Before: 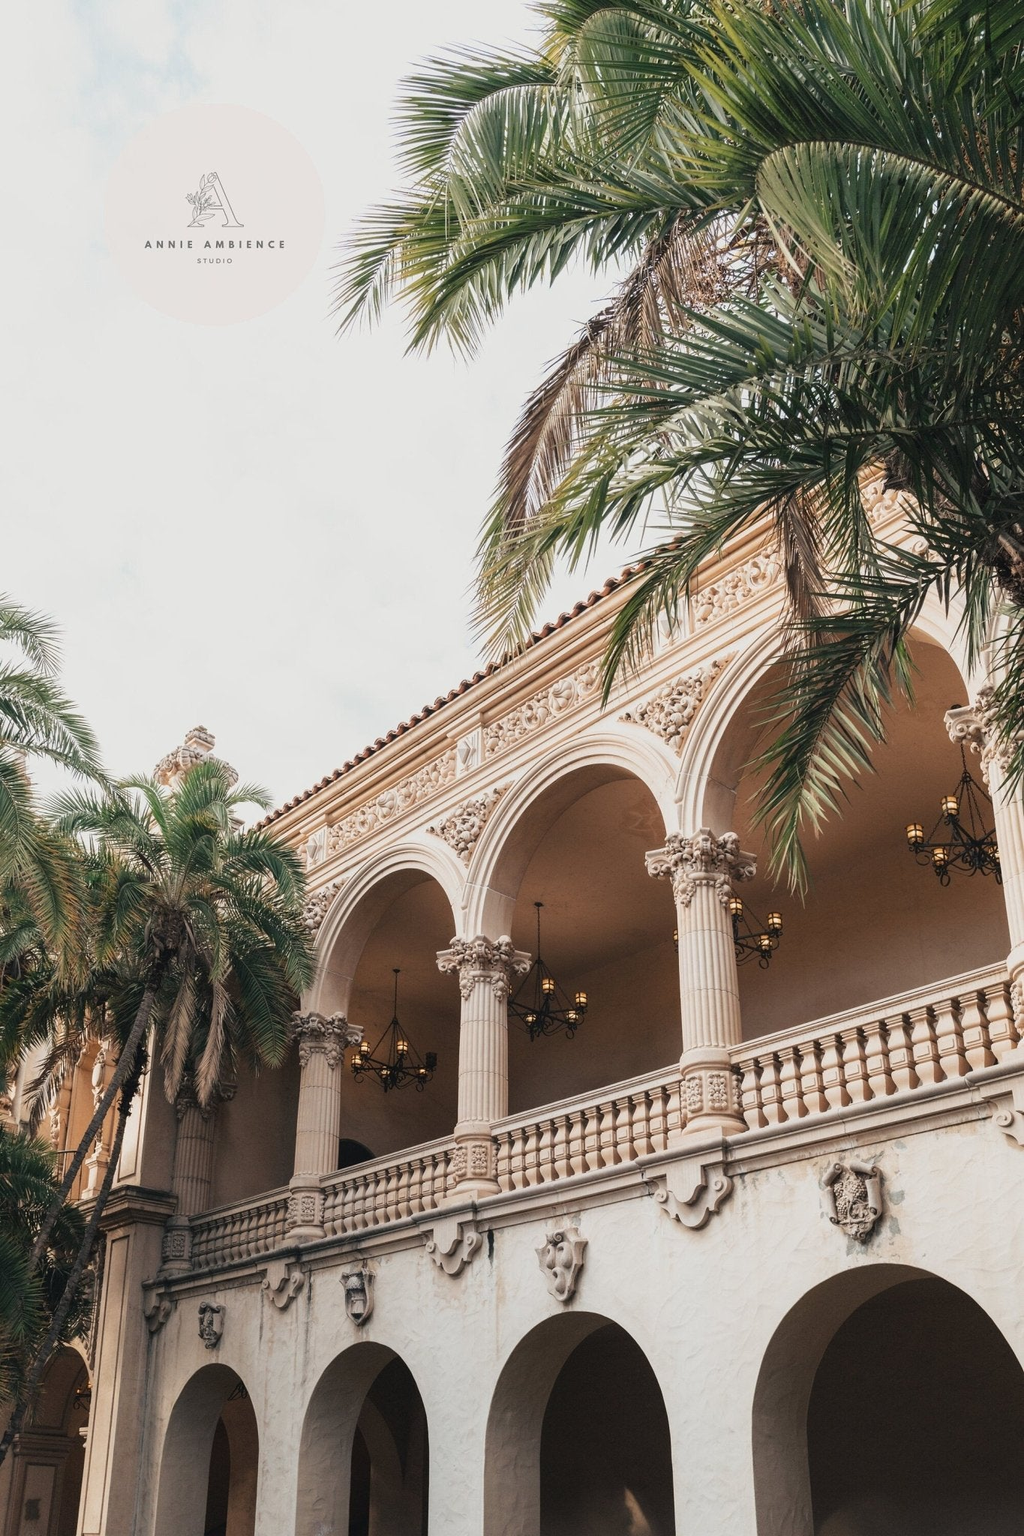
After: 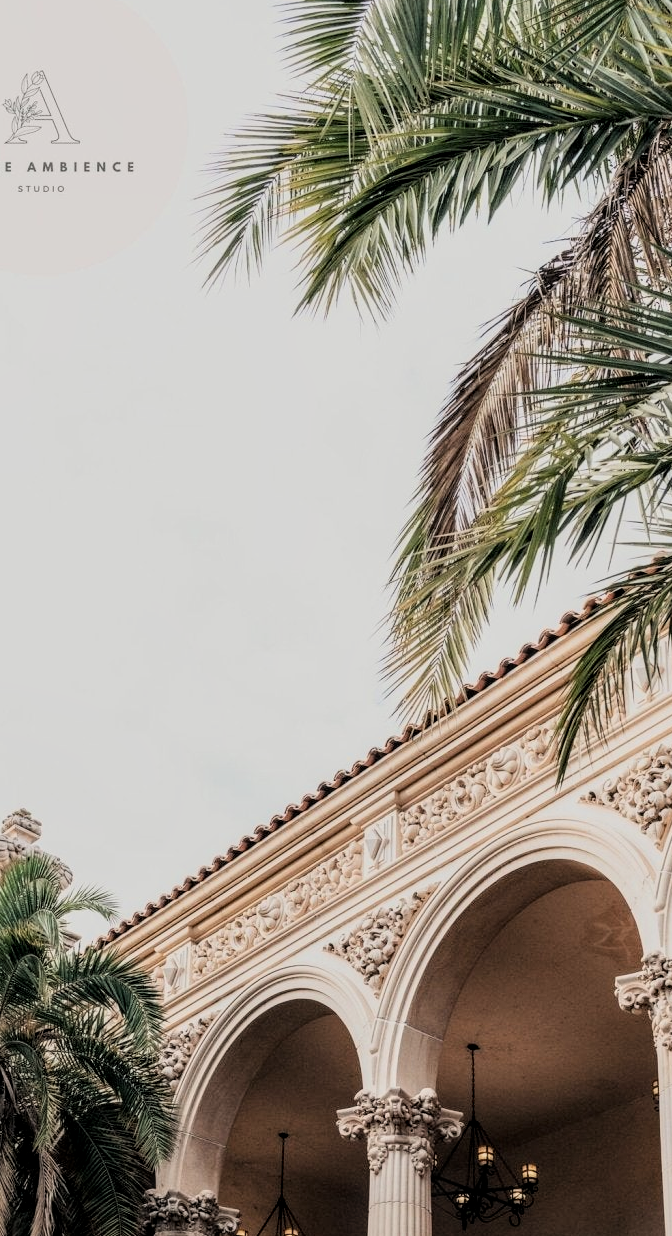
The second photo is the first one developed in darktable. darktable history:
crop: left 17.957%, top 7.783%, right 32.81%, bottom 31.838%
local contrast: detail 130%
filmic rgb: black relative exposure -7.49 EV, white relative exposure 4.99 EV, threshold 5.96 EV, hardness 3.34, contrast 1.297, color science v6 (2022), enable highlight reconstruction true
